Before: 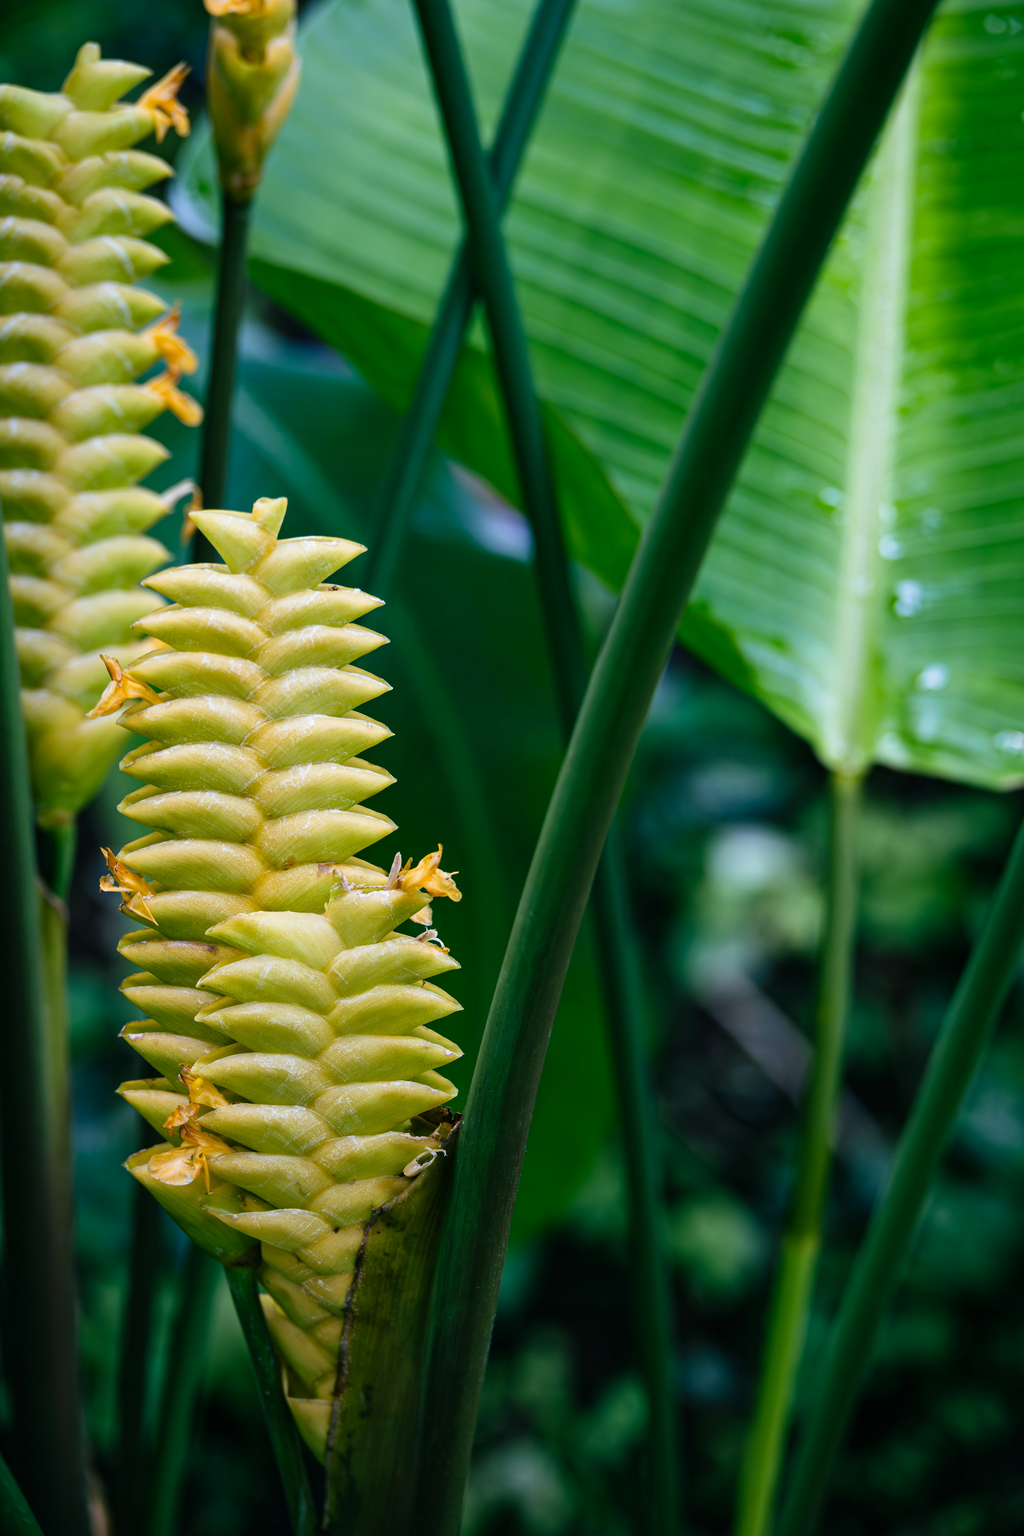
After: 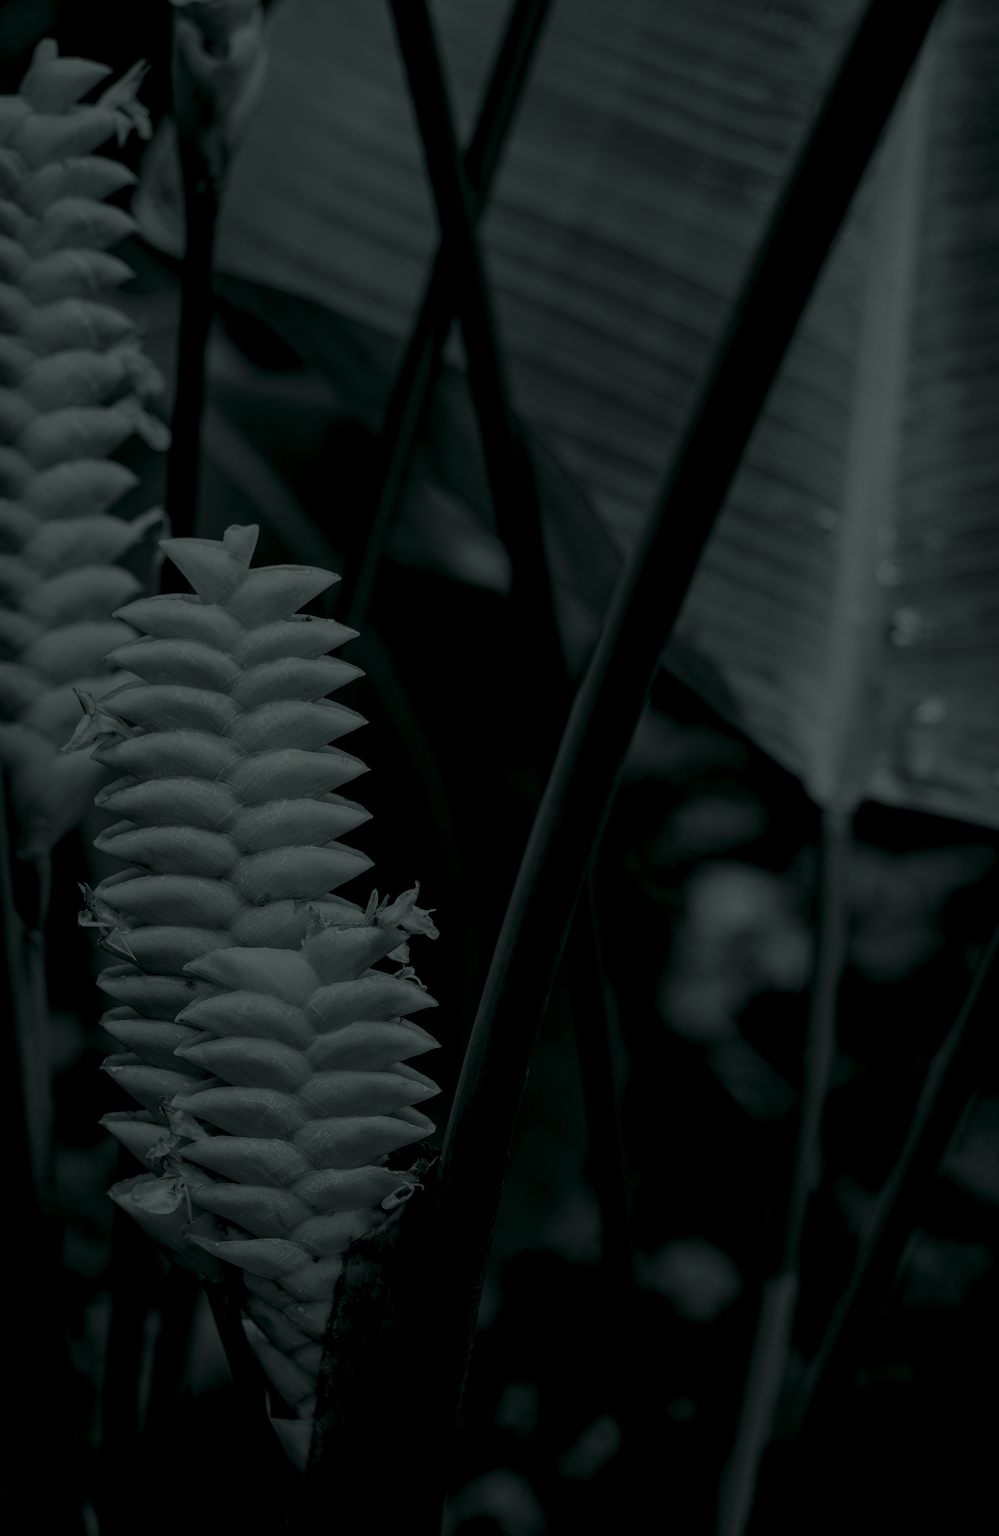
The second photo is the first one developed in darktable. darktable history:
rotate and perspective: rotation 0.074°, lens shift (vertical) 0.096, lens shift (horizontal) -0.041, crop left 0.043, crop right 0.952, crop top 0.024, crop bottom 0.979
colorize: hue 90°, saturation 19%, lightness 1.59%, version 1
local contrast: on, module defaults
color zones: curves: ch1 [(0, 0.831) (0.08, 0.771) (0.157, 0.268) (0.241, 0.207) (0.562, -0.005) (0.714, -0.013) (0.876, 0.01) (1, 0.831)]
